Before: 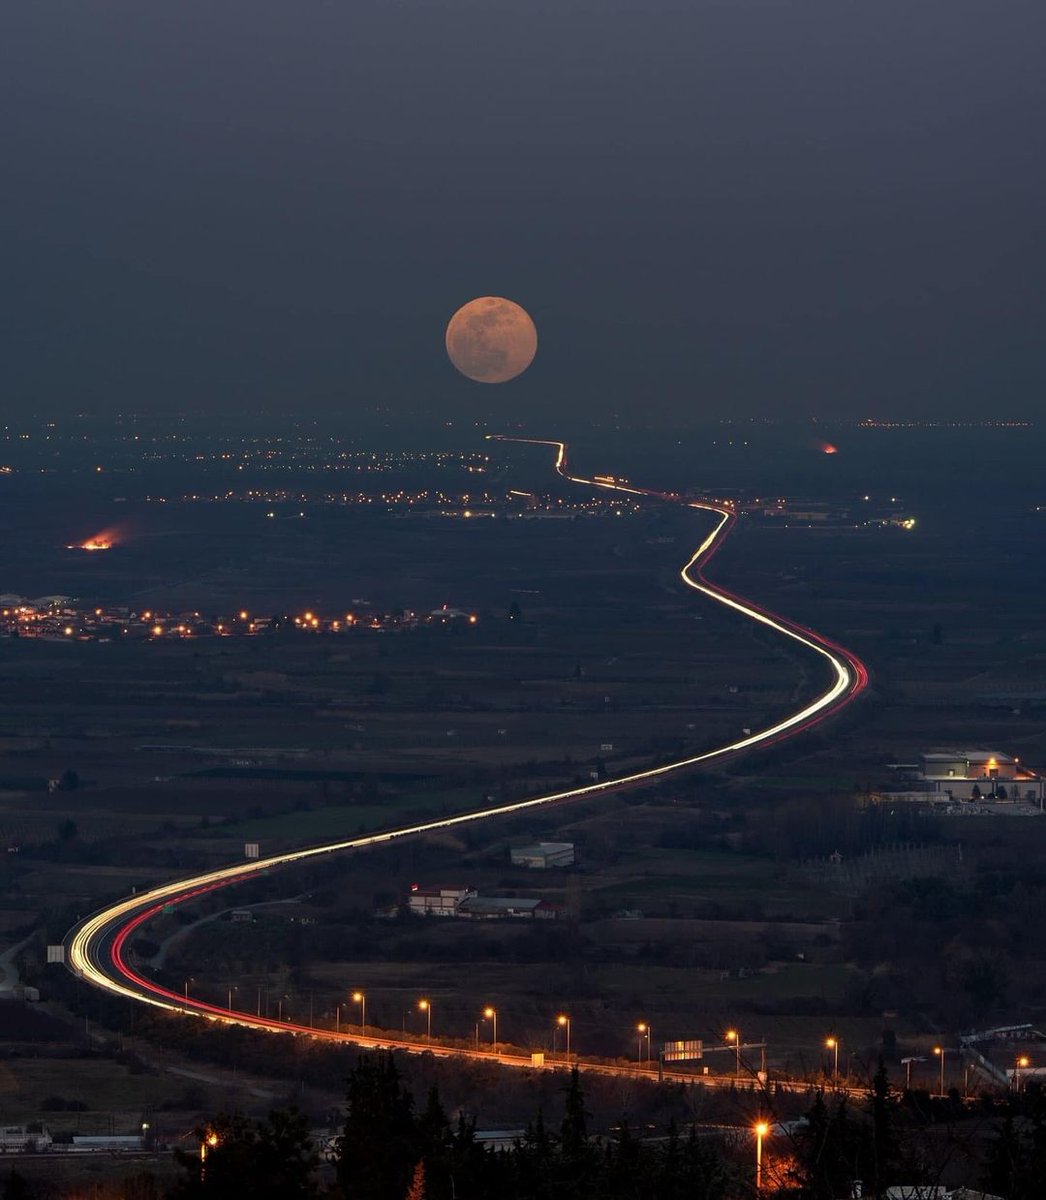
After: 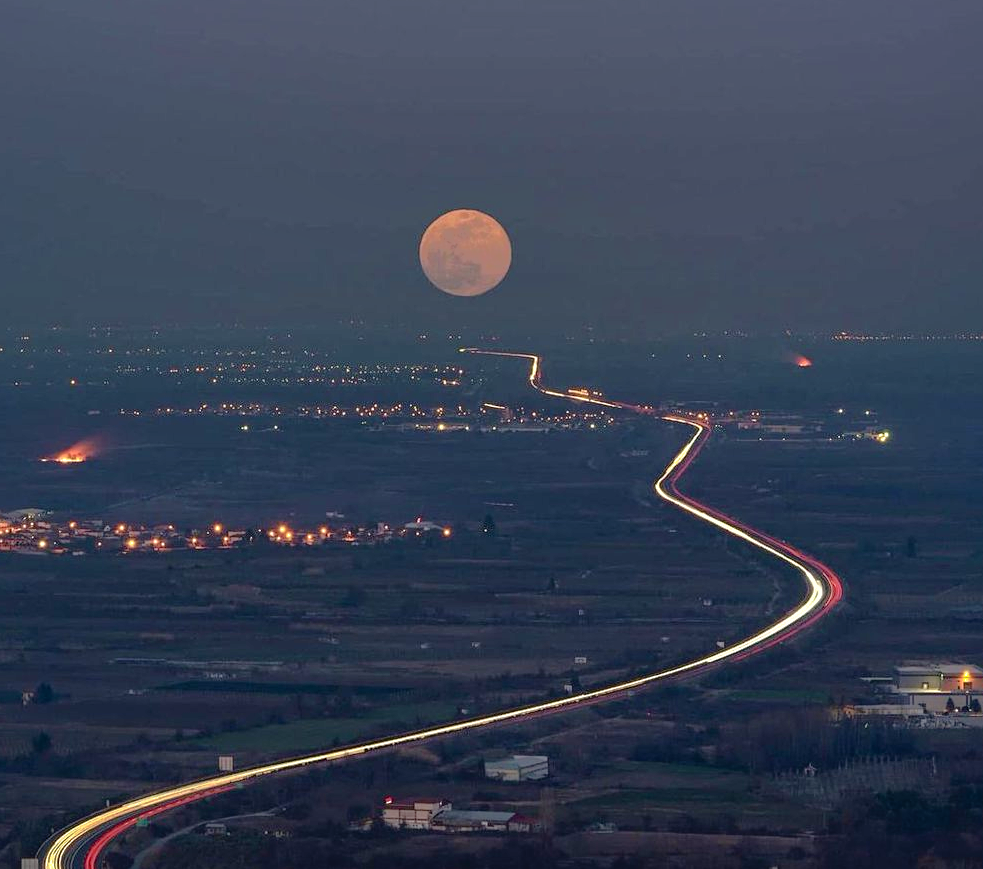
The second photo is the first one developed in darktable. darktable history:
tone equalizer: on, module defaults
exposure: exposure 0.124 EV, compensate highlight preservation false
sharpen: amount 0.213
shadows and highlights: on, module defaults
velvia: strength 15.27%
tone curve: curves: ch0 [(0, 0) (0.003, 0.025) (0.011, 0.025) (0.025, 0.029) (0.044, 0.035) (0.069, 0.053) (0.1, 0.083) (0.136, 0.118) (0.177, 0.163) (0.224, 0.22) (0.277, 0.295) (0.335, 0.371) (0.399, 0.444) (0.468, 0.524) (0.543, 0.618) (0.623, 0.702) (0.709, 0.79) (0.801, 0.89) (0.898, 0.973) (1, 1)], color space Lab, independent channels, preserve colors none
crop: left 2.495%, top 7.258%, right 3.469%, bottom 20.321%
